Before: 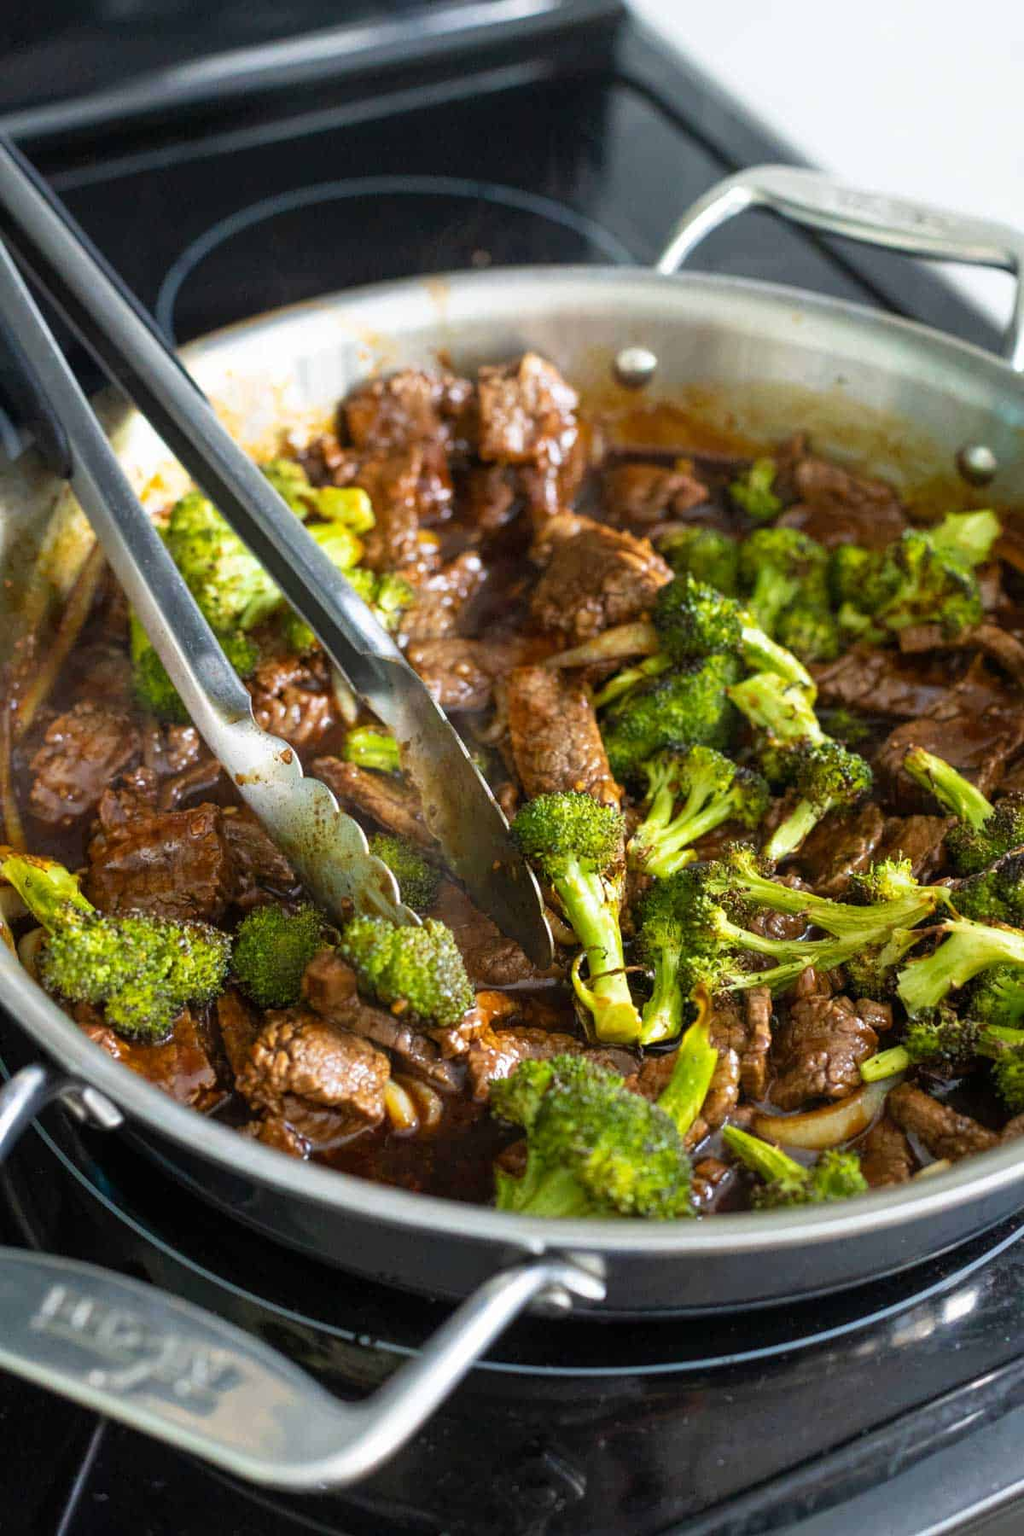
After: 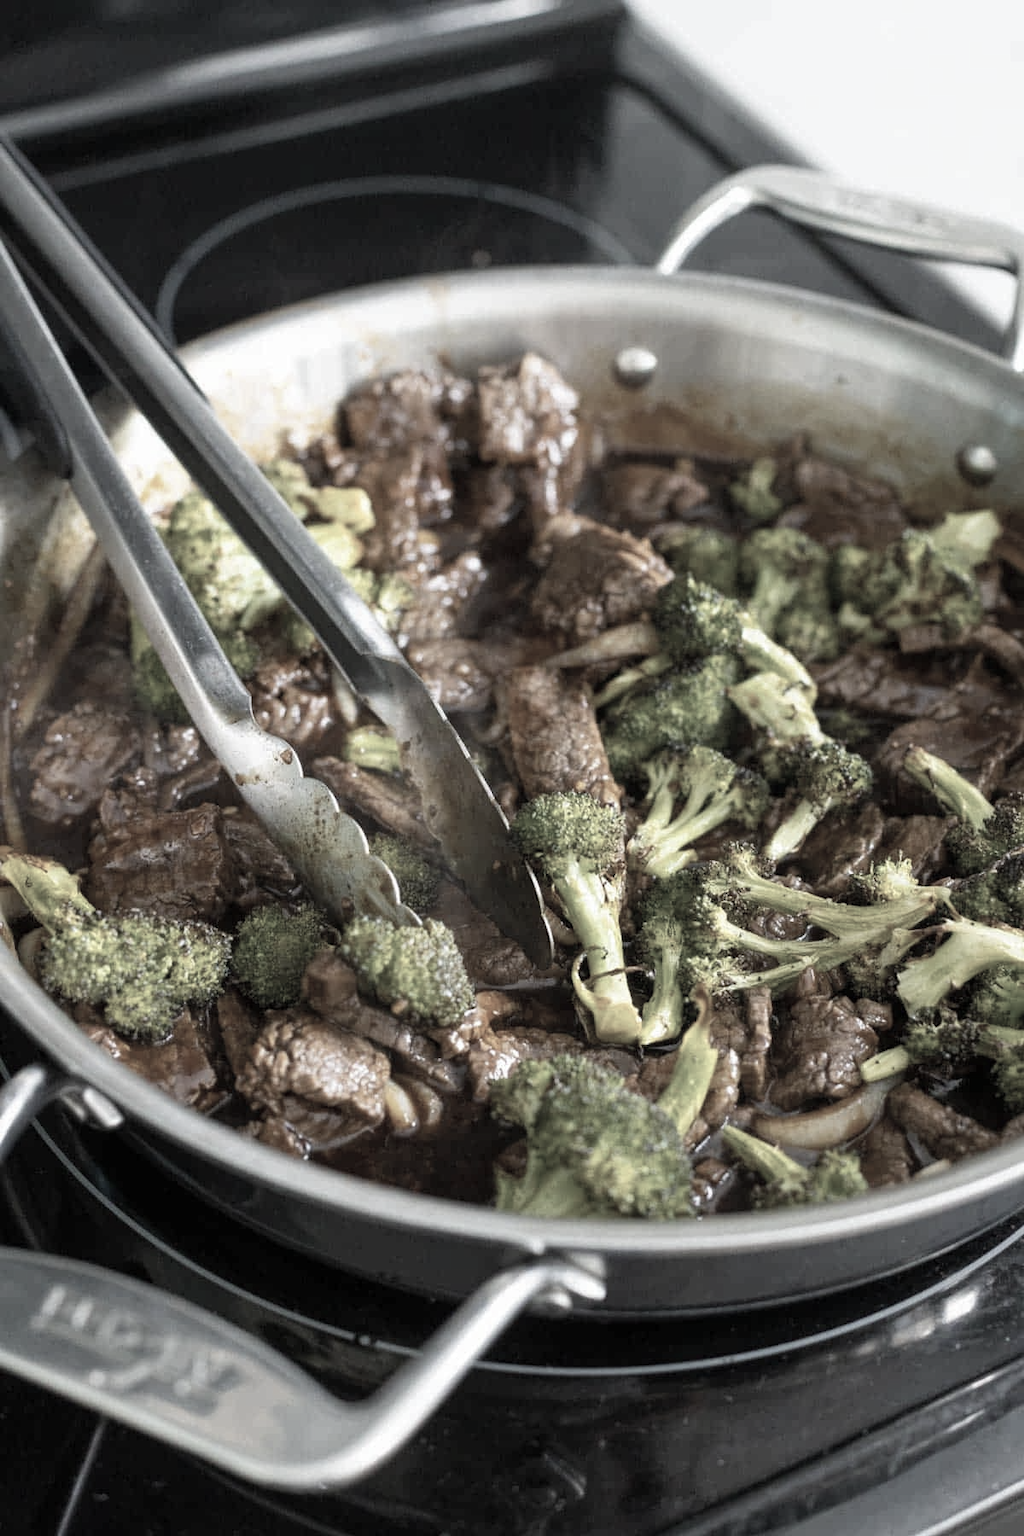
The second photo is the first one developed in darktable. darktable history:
color correction: highlights b* -0.023, saturation 0.269
